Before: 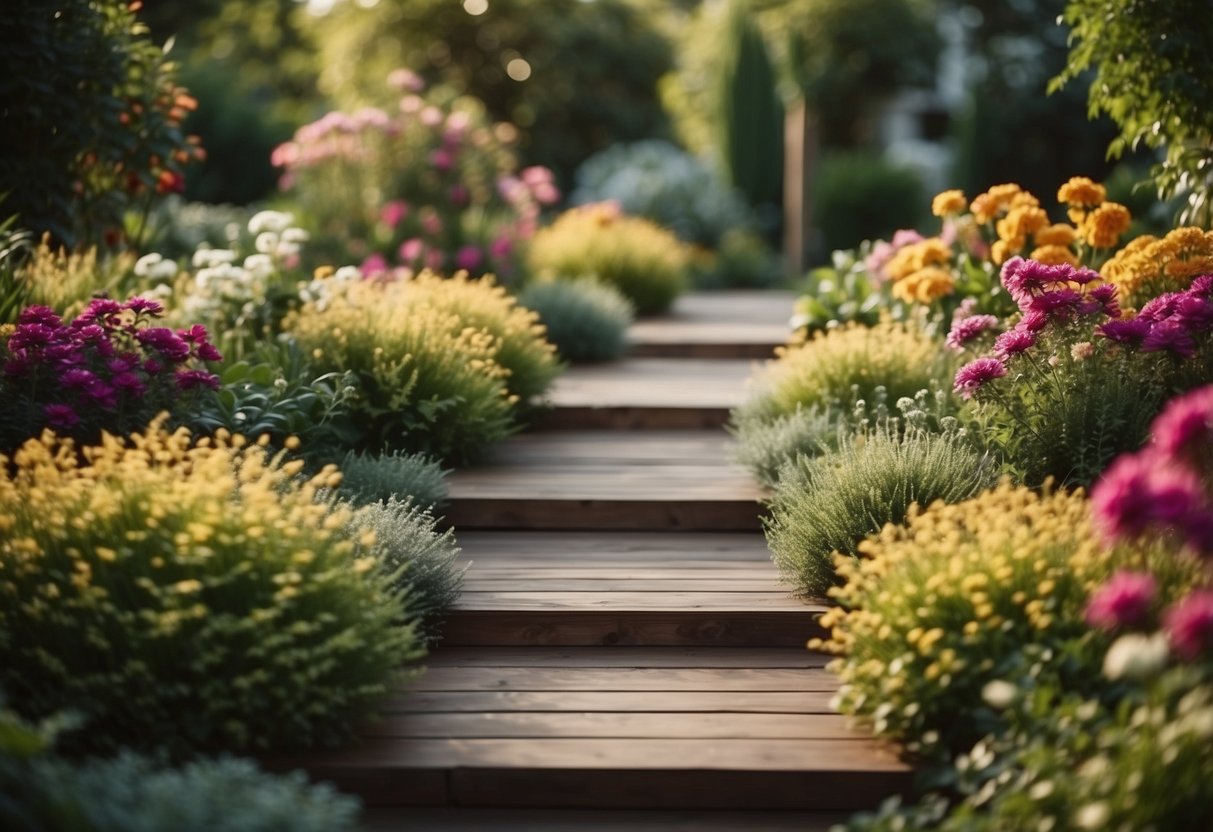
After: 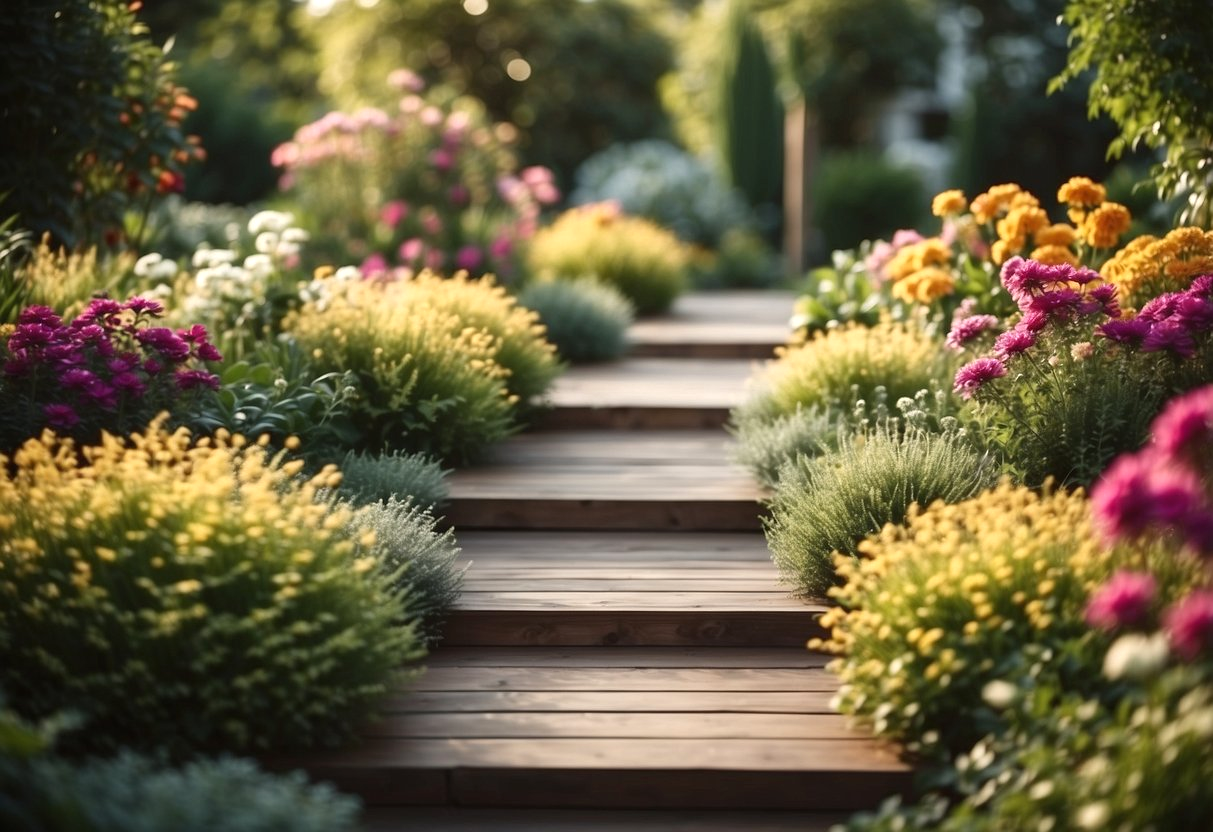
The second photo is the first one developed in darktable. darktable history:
tone equalizer: -8 EV -0.377 EV, -7 EV -0.355 EV, -6 EV -0.37 EV, -5 EV -0.191 EV, -3 EV 0.208 EV, -2 EV 0.339 EV, -1 EV 0.381 EV, +0 EV 0.431 EV, smoothing diameter 24.81%, edges refinement/feathering 5.99, preserve details guided filter
